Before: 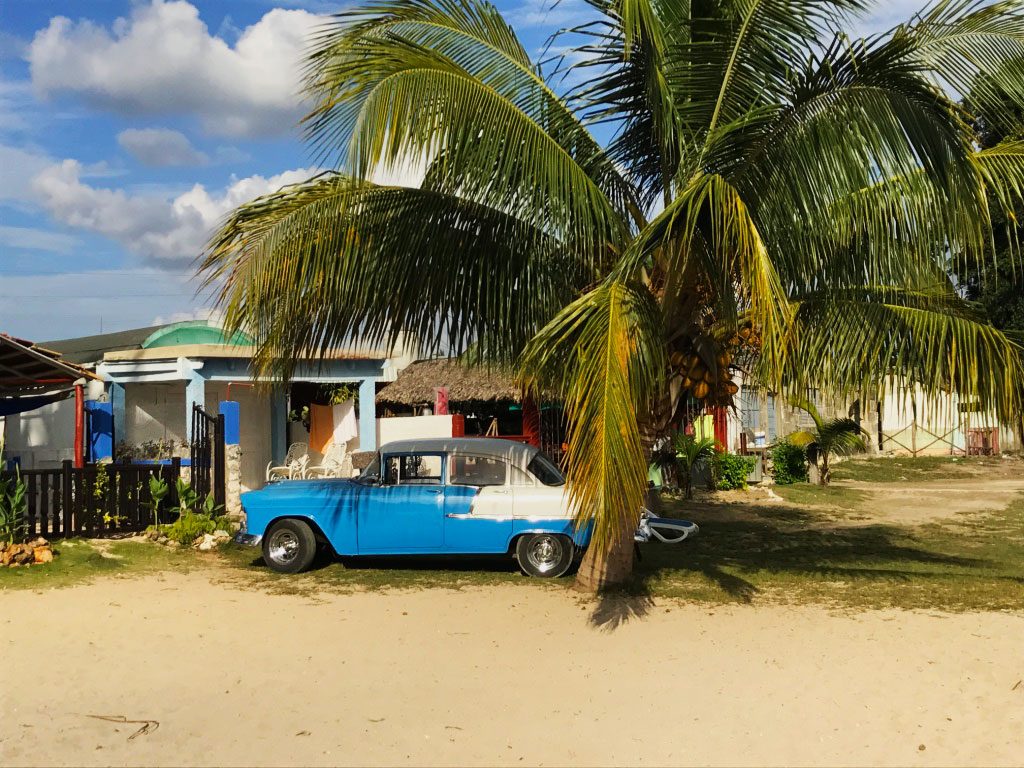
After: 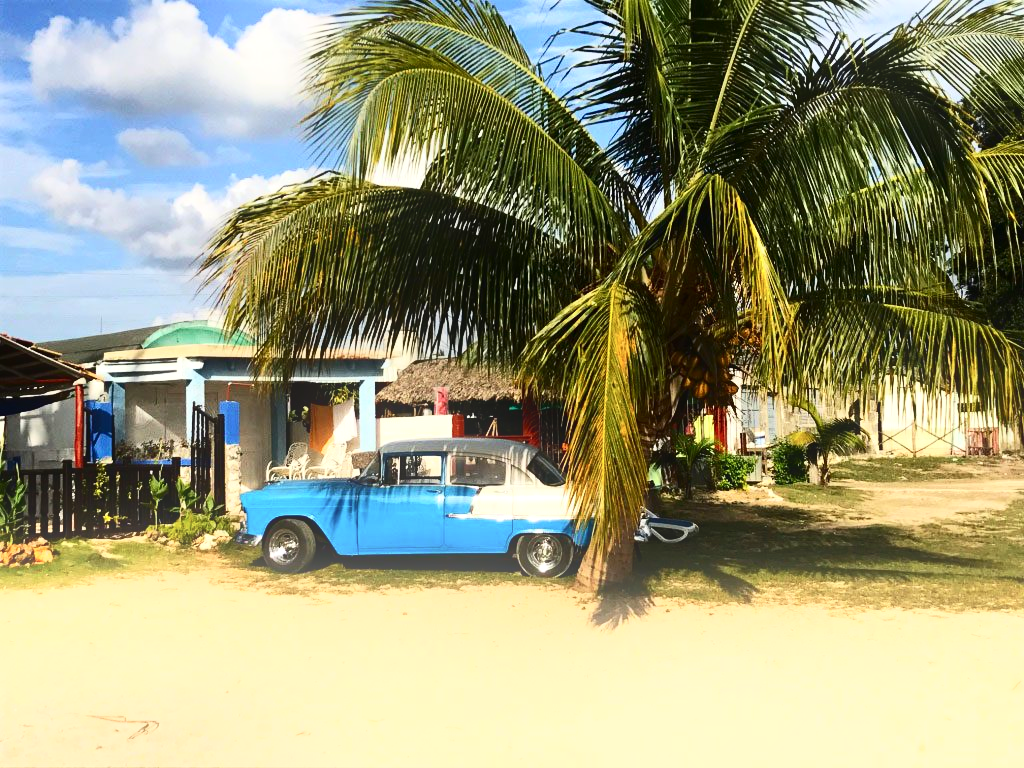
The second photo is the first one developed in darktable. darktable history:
bloom: size 13.65%, threshold 98.39%, strength 4.82%
contrast brightness saturation: contrast 0.28
exposure: exposure 0.426 EV, compensate highlight preservation false
